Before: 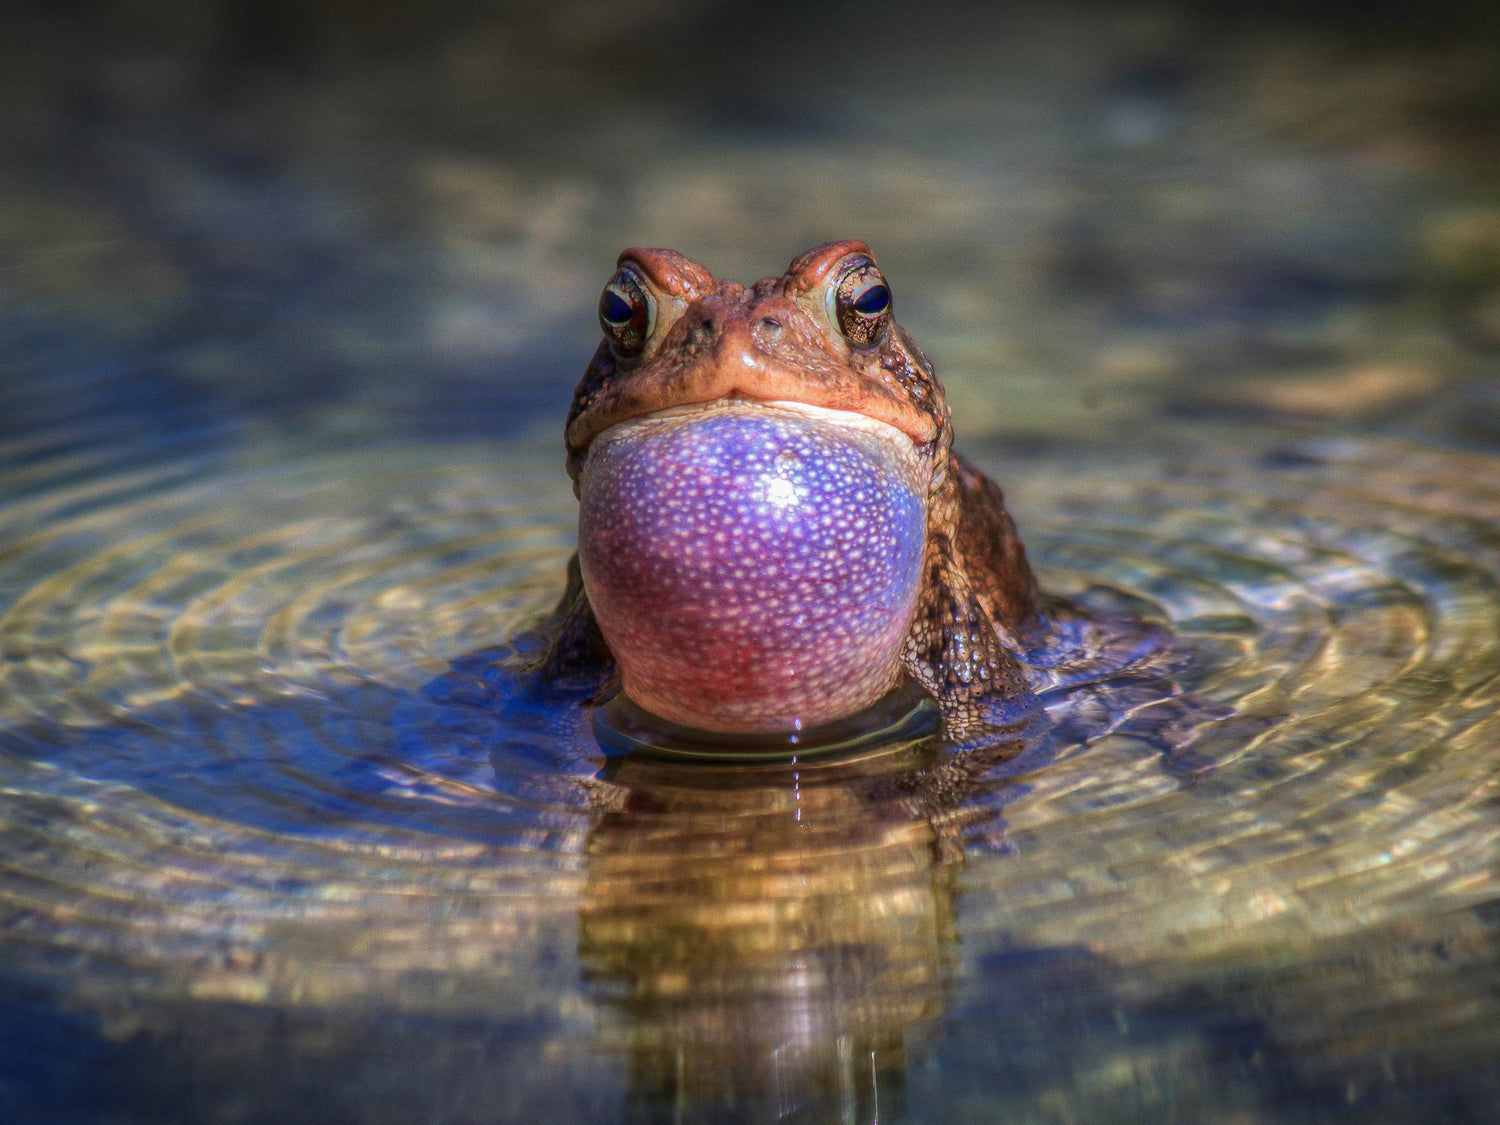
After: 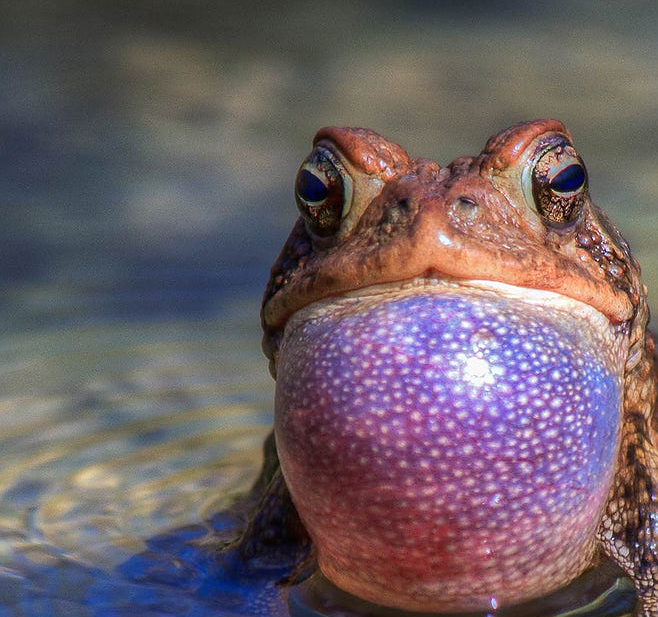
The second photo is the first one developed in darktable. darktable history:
crop: left 20.329%, top 10.824%, right 35.781%, bottom 34.245%
sharpen: radius 1.034
